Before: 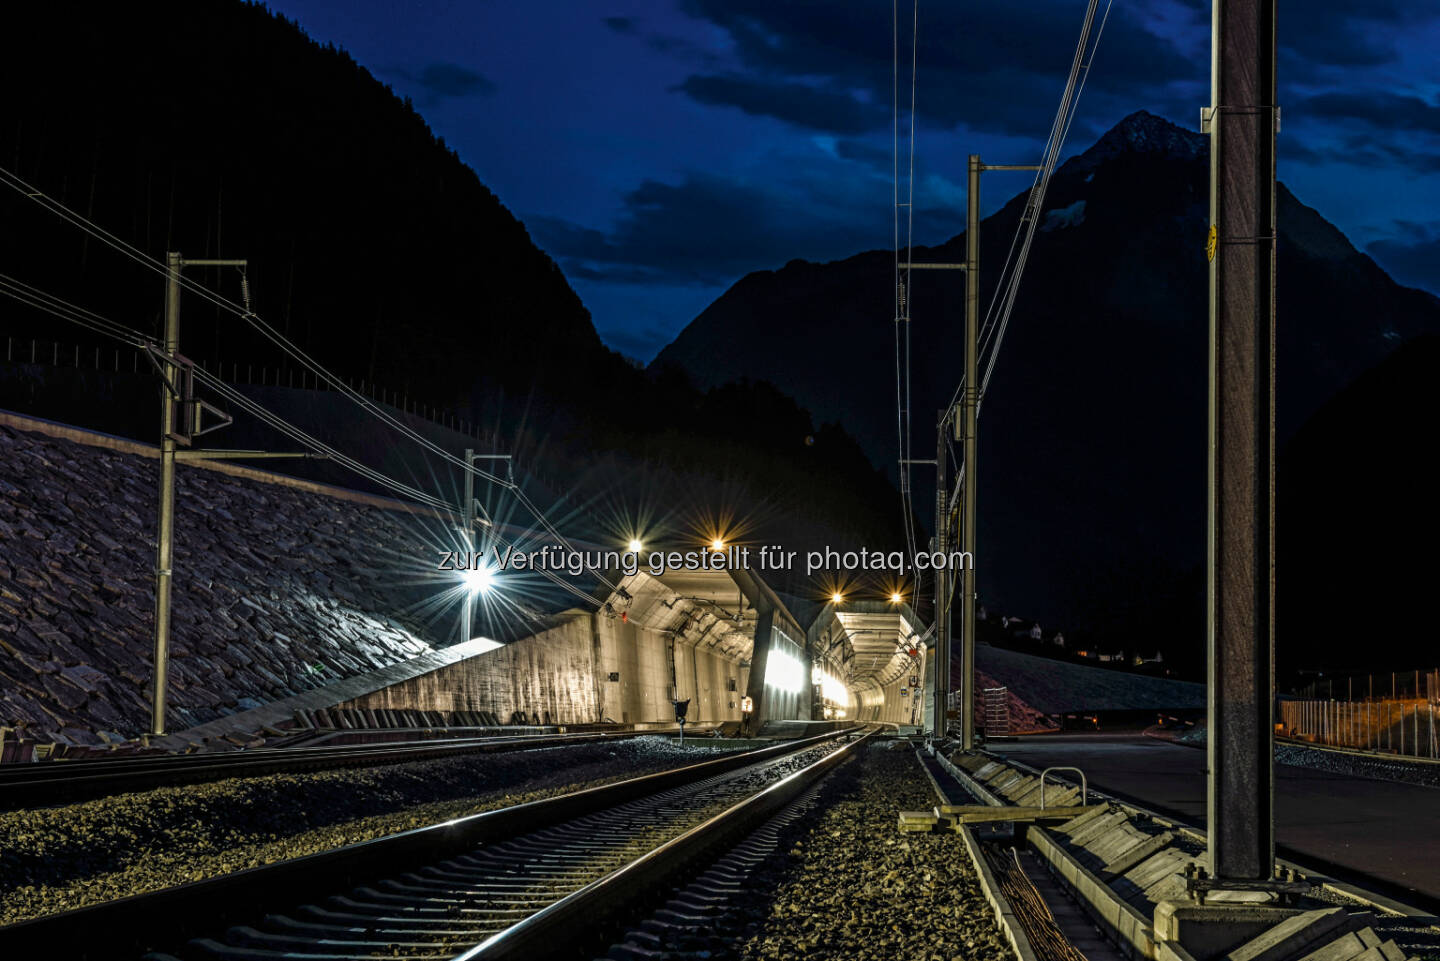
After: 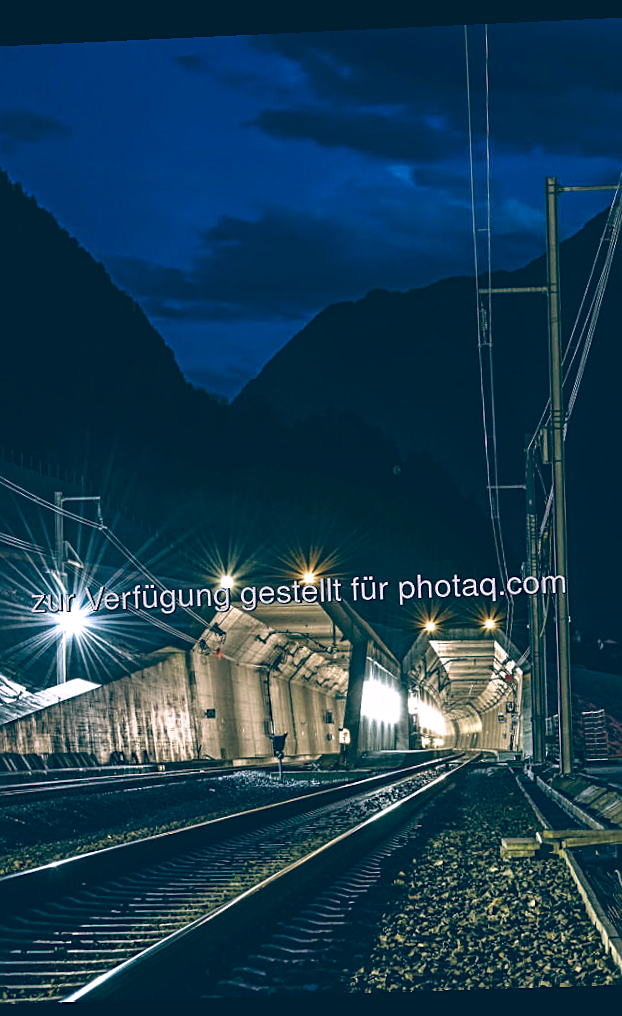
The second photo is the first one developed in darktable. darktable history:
sharpen: on, module defaults
crop: left 28.583%, right 29.231%
white balance: red 0.948, green 1.02, blue 1.176
color balance: lift [1.006, 0.985, 1.002, 1.015], gamma [1, 0.953, 1.008, 1.047], gain [1.076, 1.13, 1.004, 0.87]
rotate and perspective: rotation -2.22°, lens shift (horizontal) -0.022, automatic cropping off
